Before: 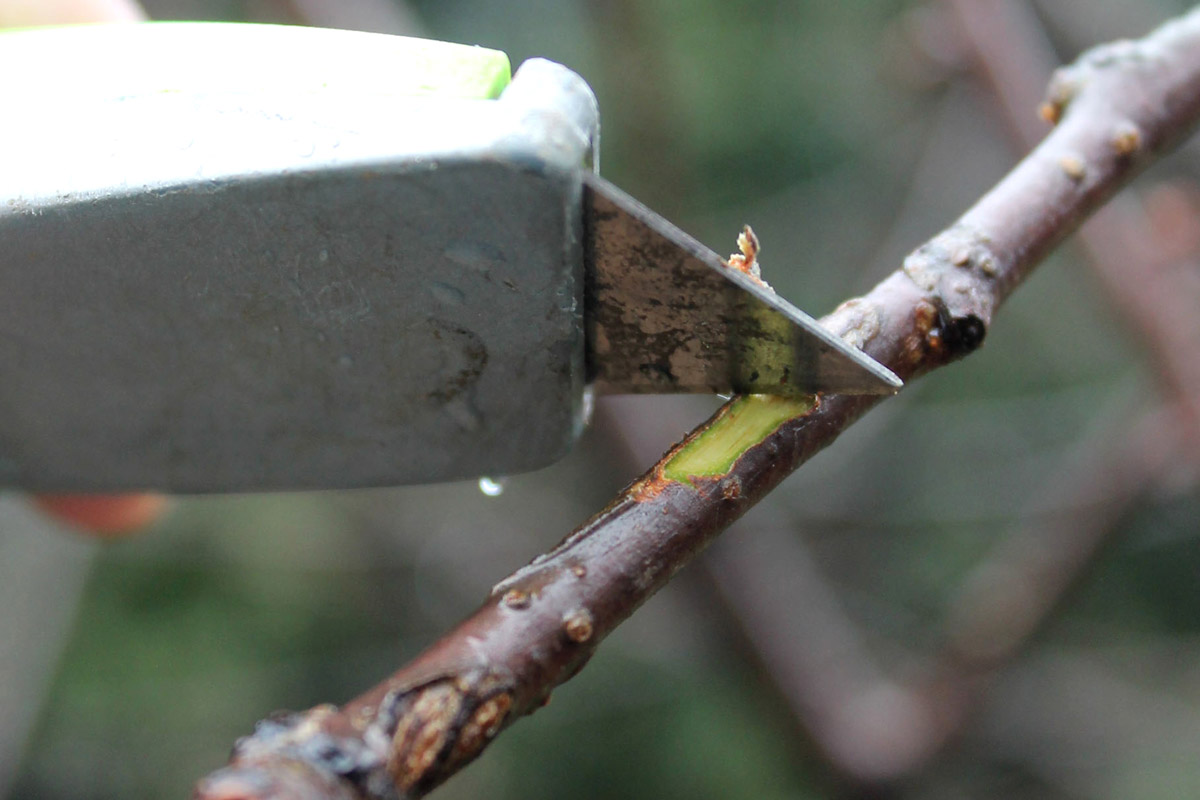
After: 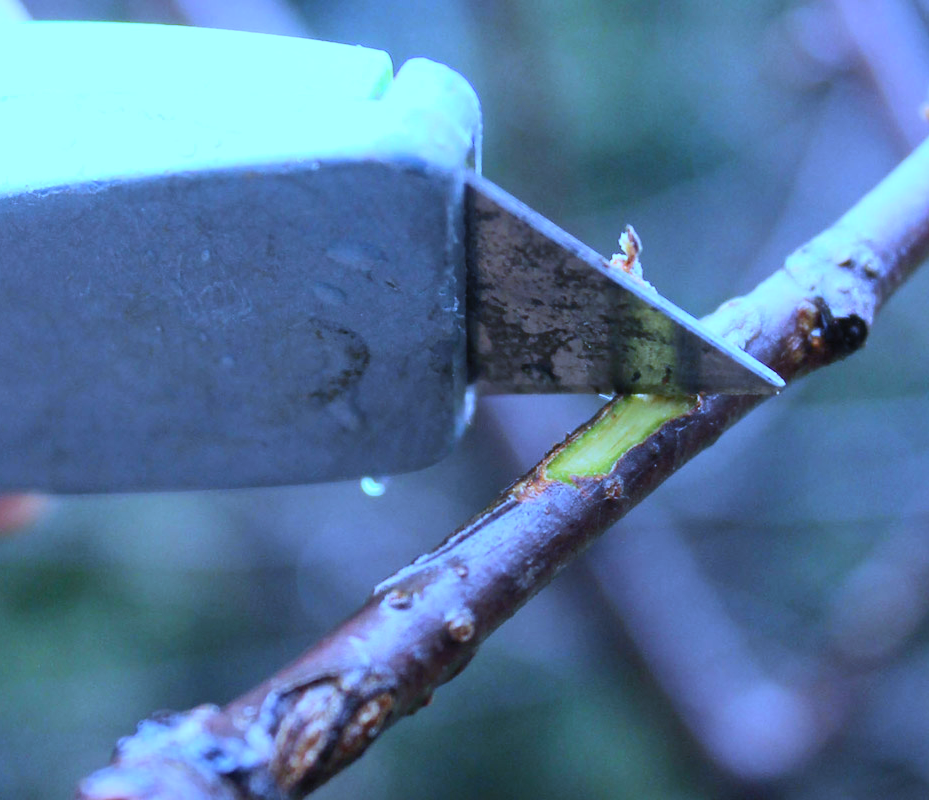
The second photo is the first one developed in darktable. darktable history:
white balance: red 0.766, blue 1.537
contrast brightness saturation: contrast 0.2, brightness 0.16, saturation 0.22
crop: left 9.88%, right 12.664%
